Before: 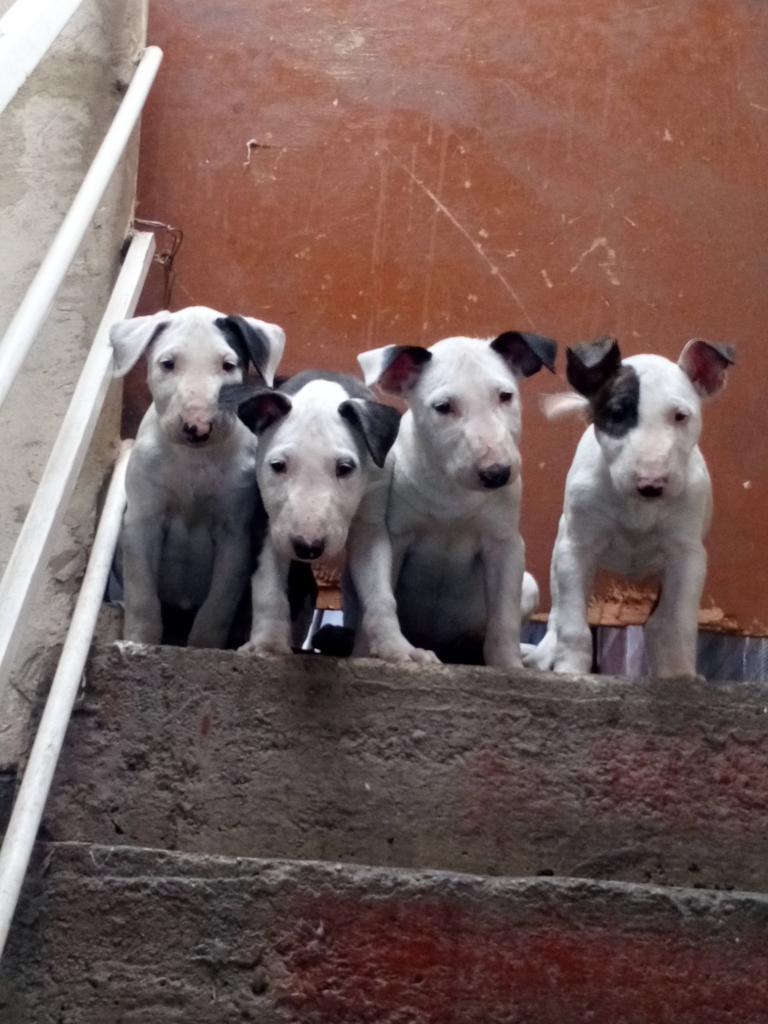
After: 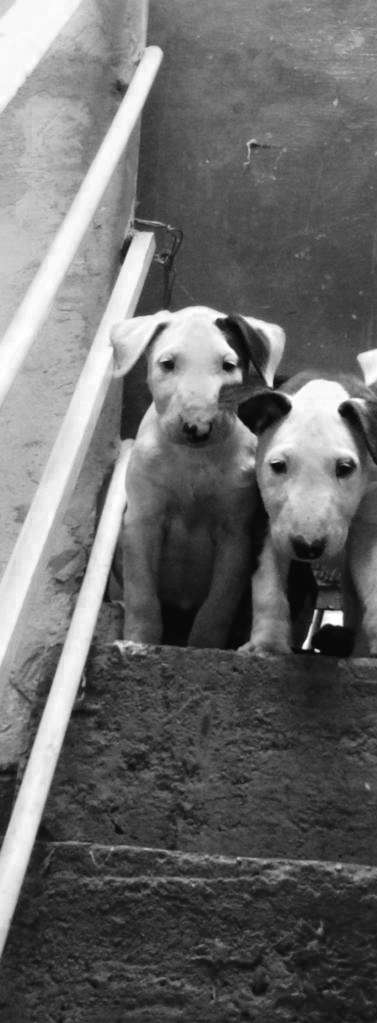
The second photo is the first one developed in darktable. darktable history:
color zones: curves: ch0 [(0.287, 0.048) (0.493, 0.484) (0.737, 0.816)]; ch1 [(0, 0) (0.143, 0) (0.286, 0) (0.429, 0) (0.571, 0) (0.714, 0) (0.857, 0)]
crop and rotate: left 0%, top 0%, right 50.845%
tone curve: curves: ch0 [(0, 0.023) (0.217, 0.19) (0.754, 0.801) (1, 0.977)]; ch1 [(0, 0) (0.392, 0.398) (0.5, 0.5) (0.521, 0.528) (0.56, 0.577) (1, 1)]; ch2 [(0, 0) (0.5, 0.5) (0.579, 0.561) (0.65, 0.657) (1, 1)], color space Lab, independent channels, preserve colors none
